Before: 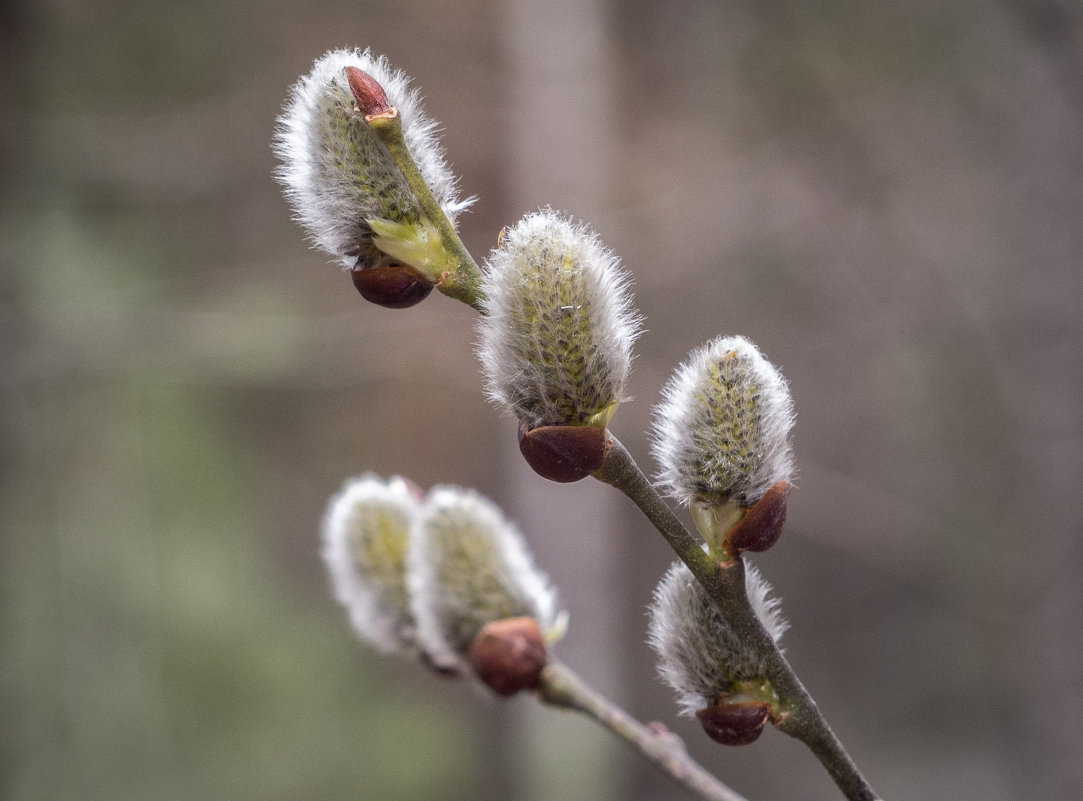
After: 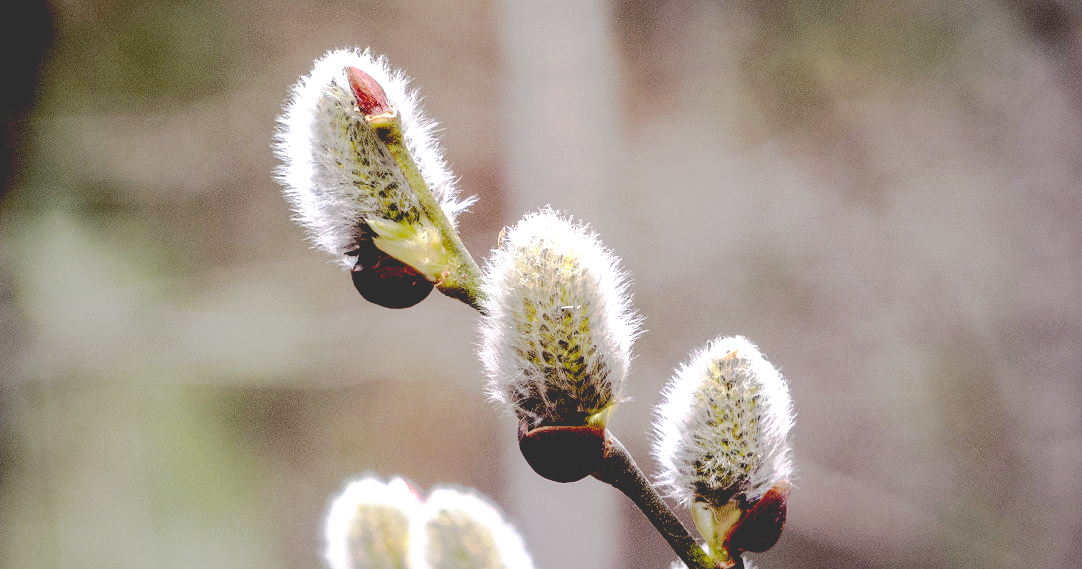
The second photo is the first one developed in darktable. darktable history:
tone equalizer: -8 EV -0.739 EV, -7 EV -0.674 EV, -6 EV -0.638 EV, -5 EV -0.406 EV, -3 EV 0.388 EV, -2 EV 0.6 EV, -1 EV 0.678 EV, +0 EV 0.77 EV, mask exposure compensation -0.515 EV
base curve: curves: ch0 [(0.065, 0.026) (0.236, 0.358) (0.53, 0.546) (0.777, 0.841) (0.924, 0.992)], preserve colors none
crop: right 0.001%, bottom 28.905%
